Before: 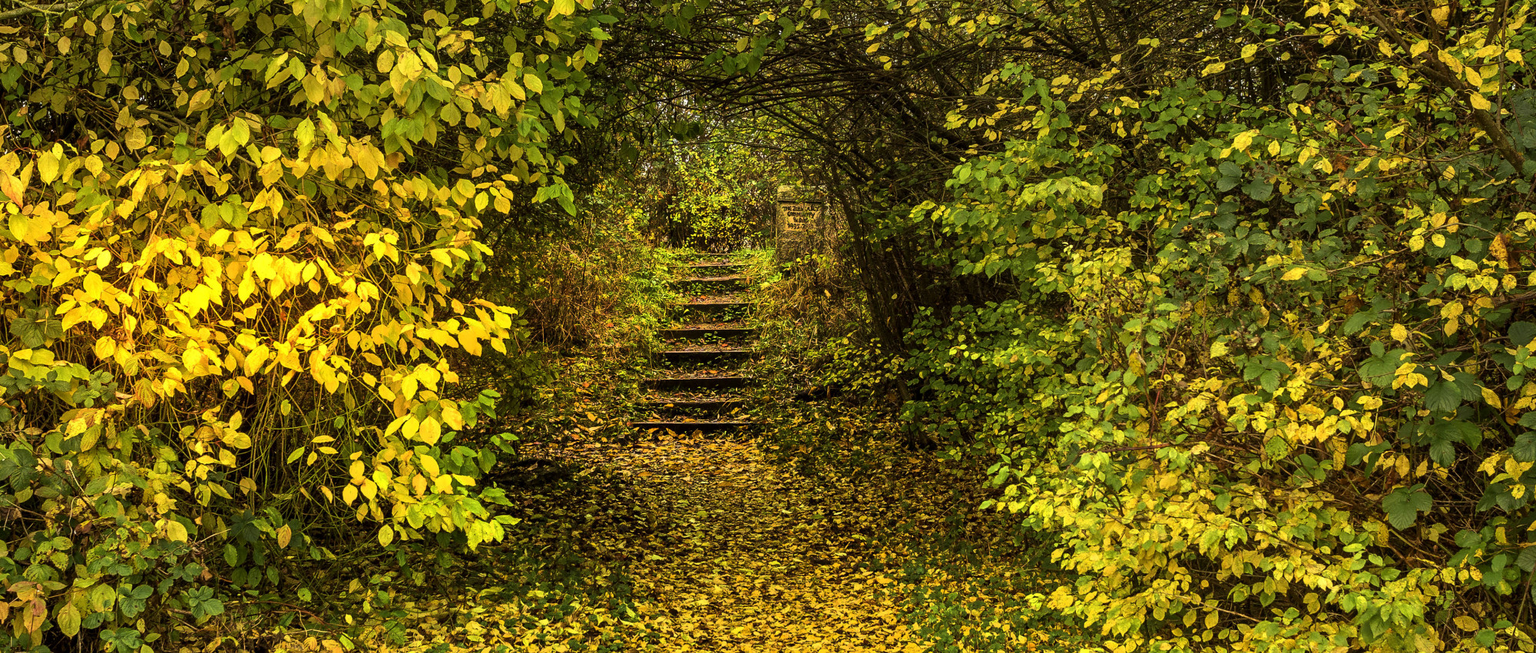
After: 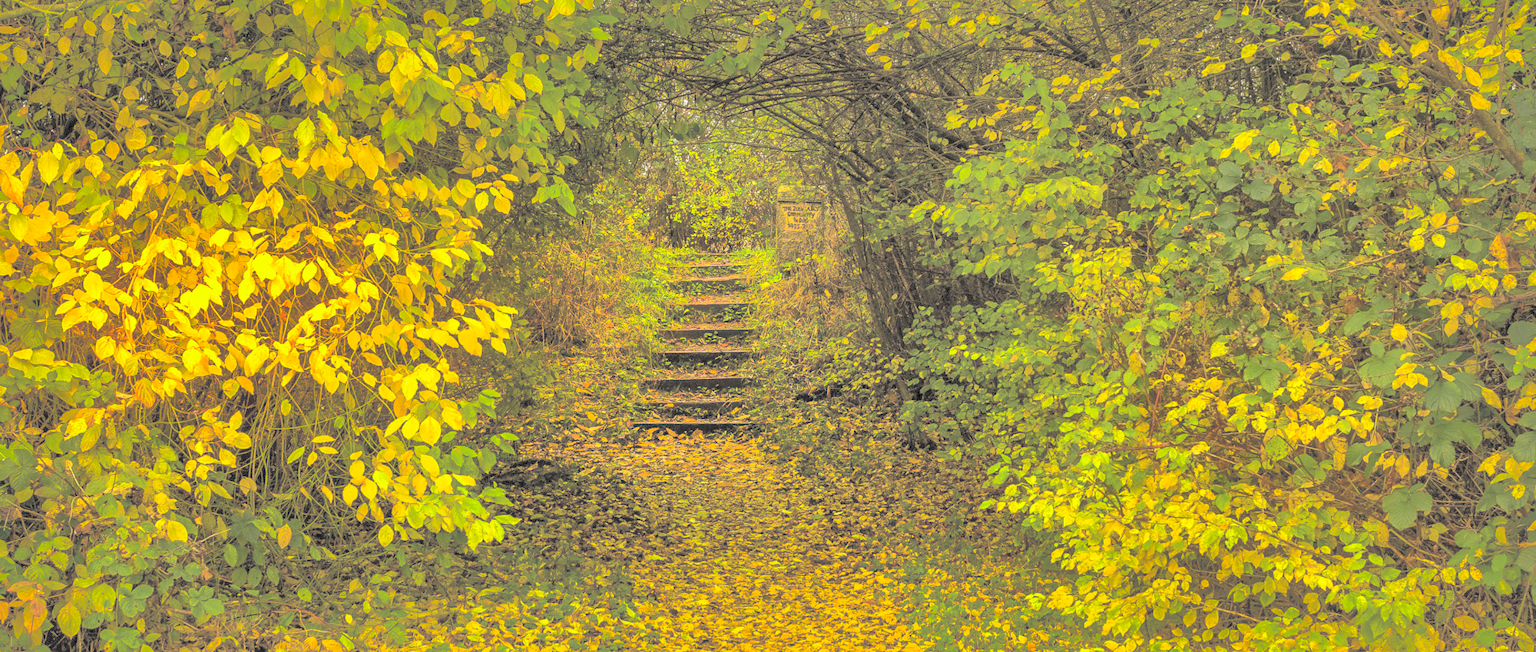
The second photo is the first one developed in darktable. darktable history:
contrast brightness saturation: brightness 1
shadows and highlights: shadows 25, highlights -70
